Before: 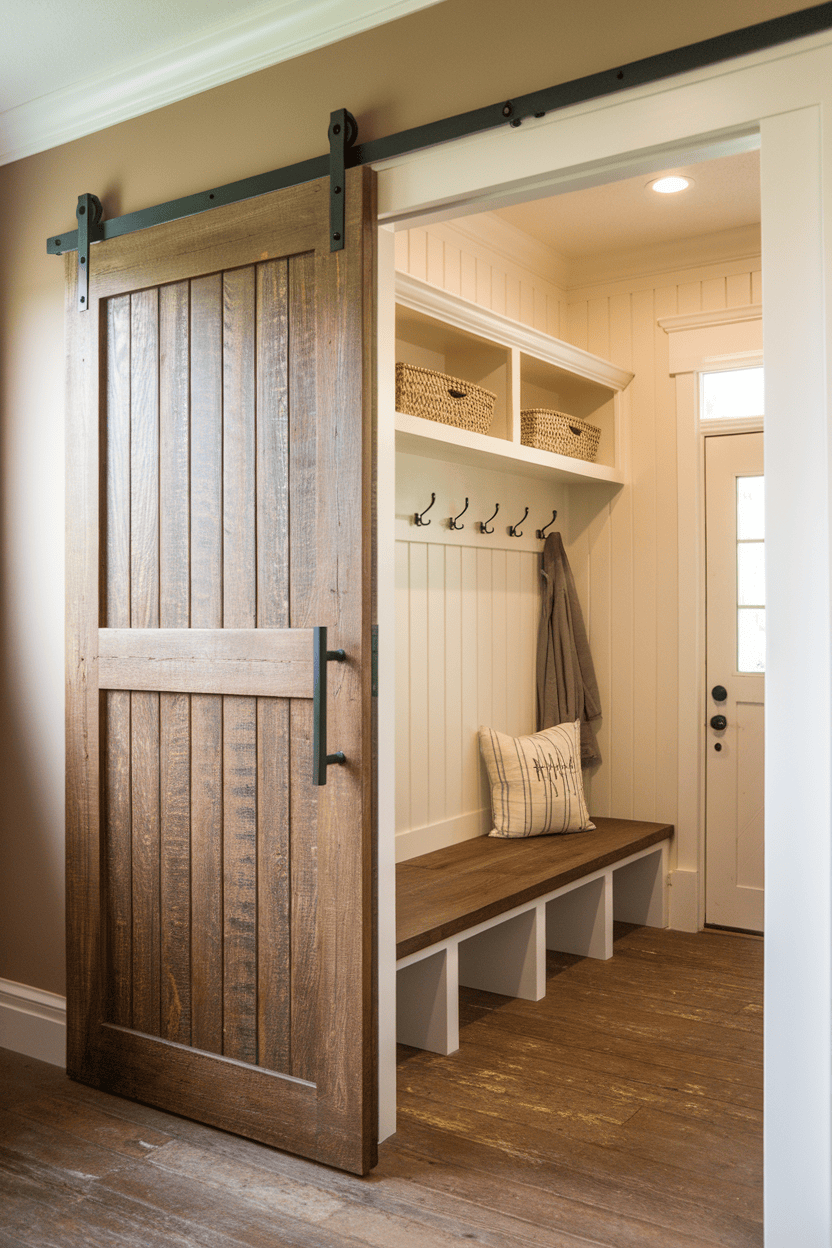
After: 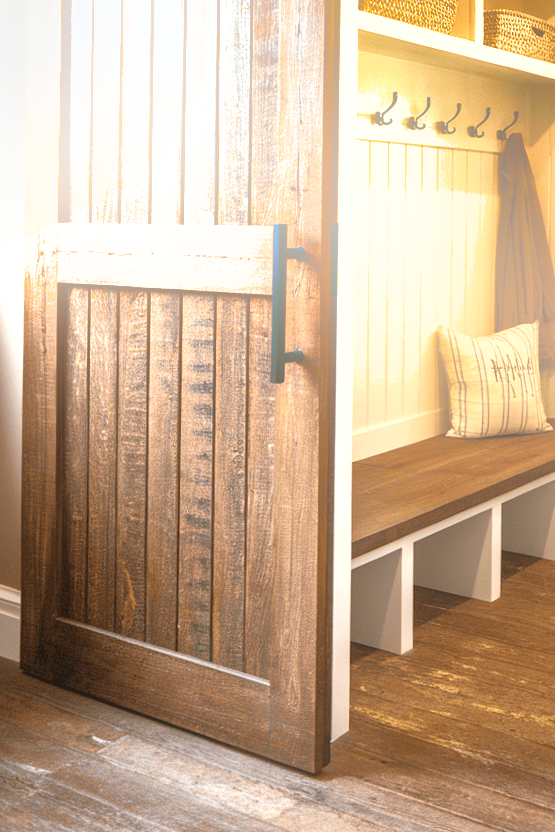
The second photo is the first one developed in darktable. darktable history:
shadows and highlights: shadows 20.91, highlights -82.73, soften with gaussian
crop and rotate: angle -0.82°, left 3.85%, top 31.828%, right 27.992%
bloom: on, module defaults
exposure: exposure 0.999 EV, compensate highlight preservation false
